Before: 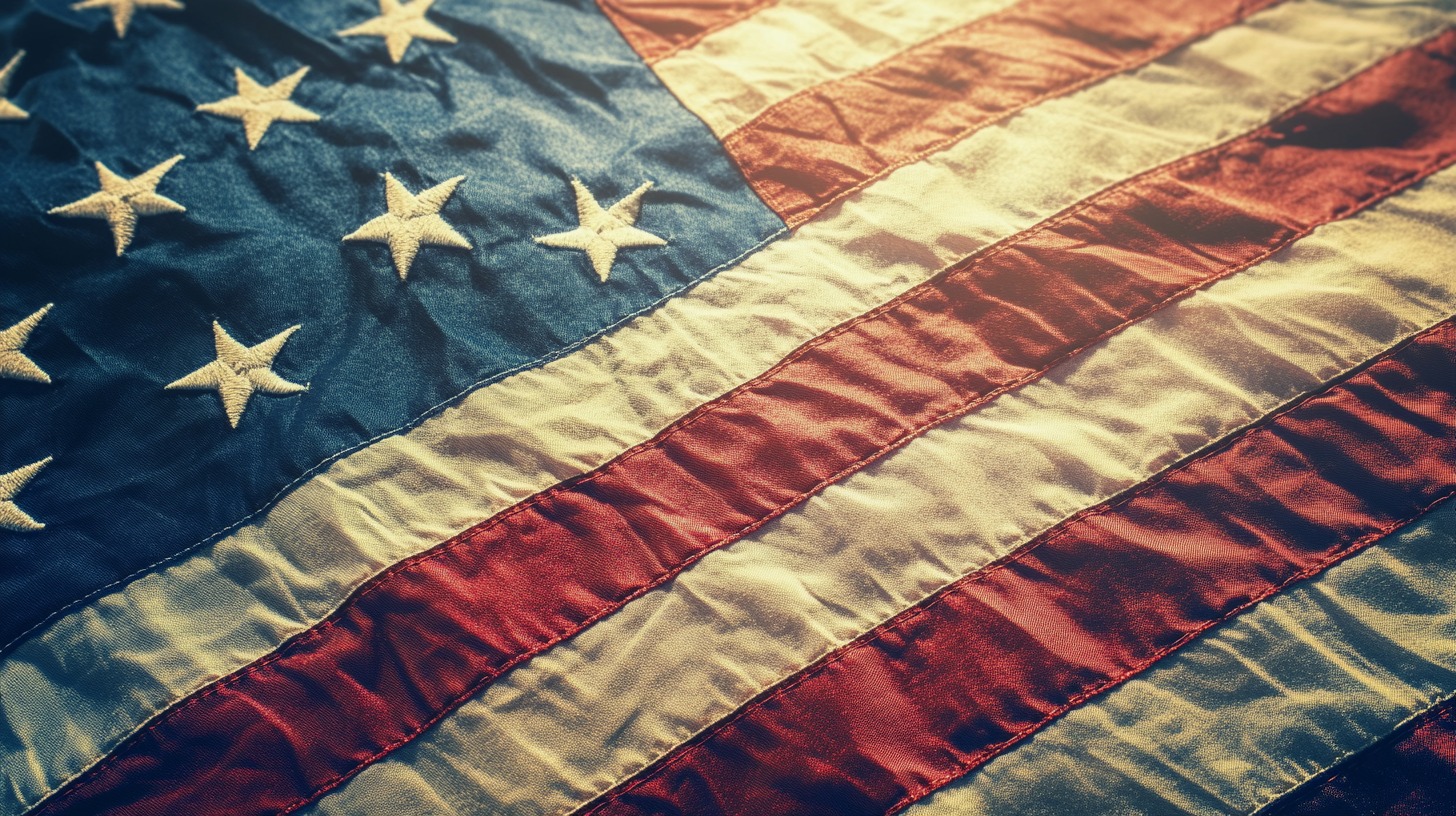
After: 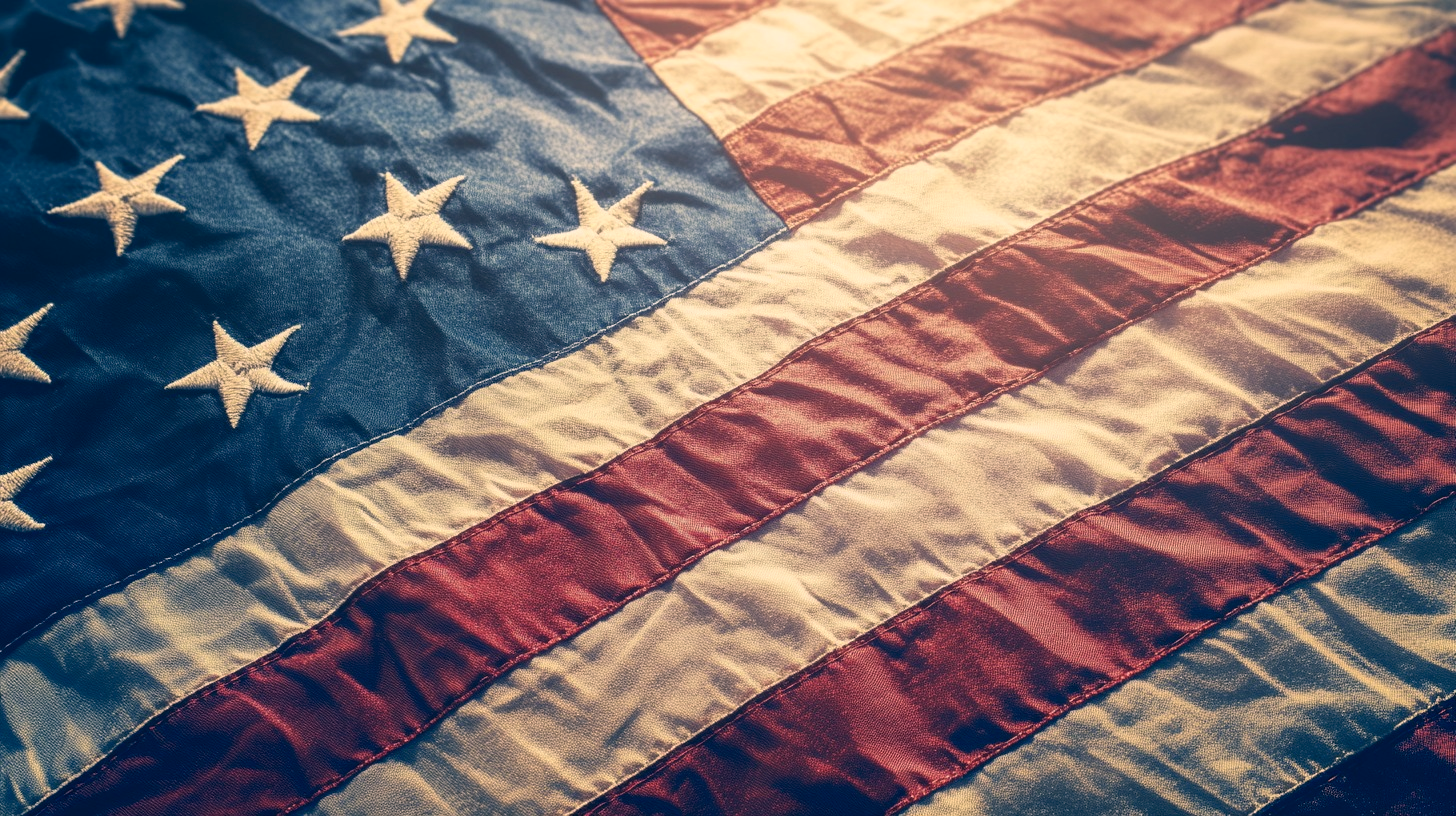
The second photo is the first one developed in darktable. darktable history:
color correction: highlights a* 14, highlights b* 5.83, shadows a* -5.44, shadows b* -15.25, saturation 0.849
